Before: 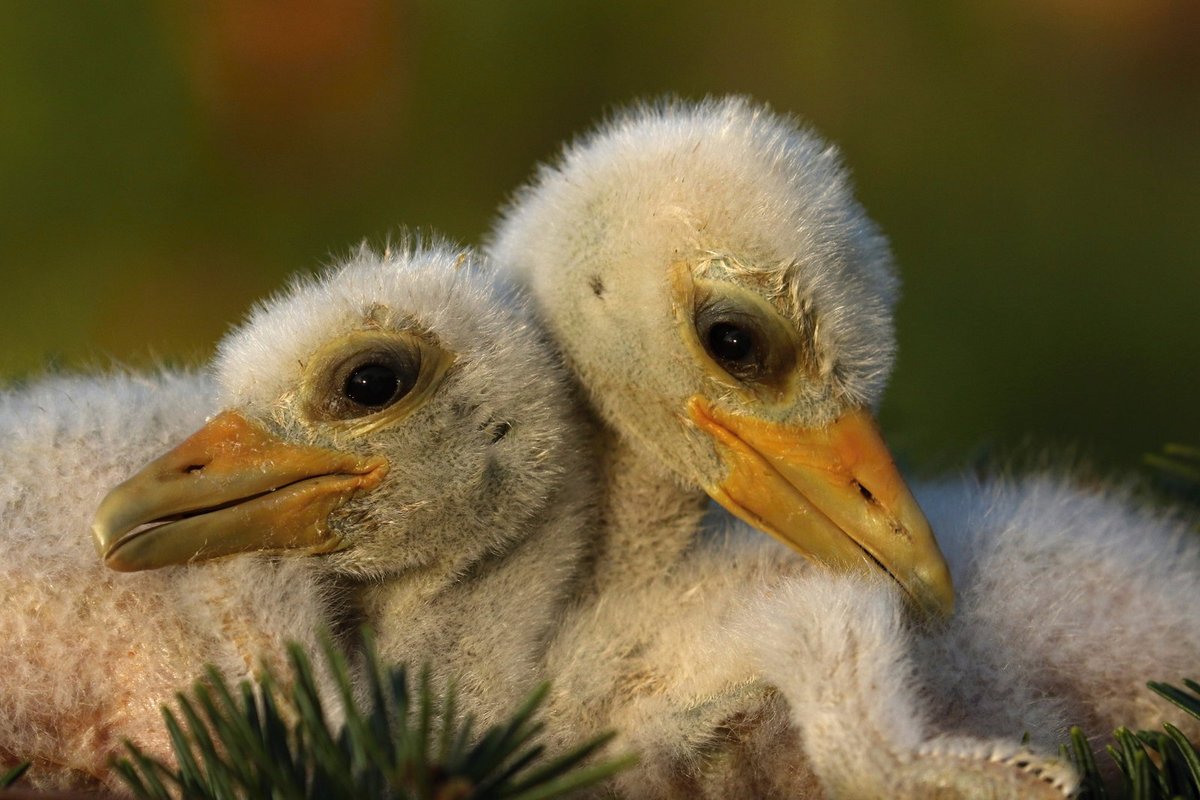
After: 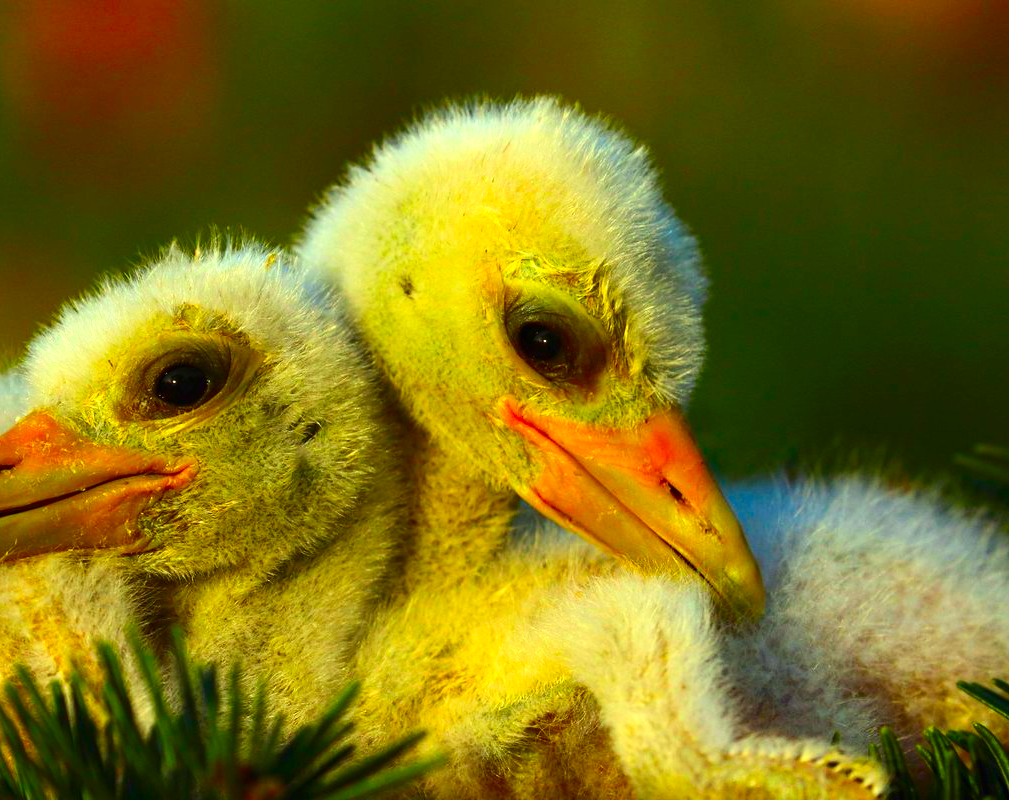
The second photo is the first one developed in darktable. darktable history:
color correction: highlights a* -11.12, highlights b* 9.85, saturation 1.71
contrast brightness saturation: contrast 0.182, saturation 0.309
exposure: black level correction 0, exposure 0.499 EV, compensate highlight preservation false
crop: left 15.885%
